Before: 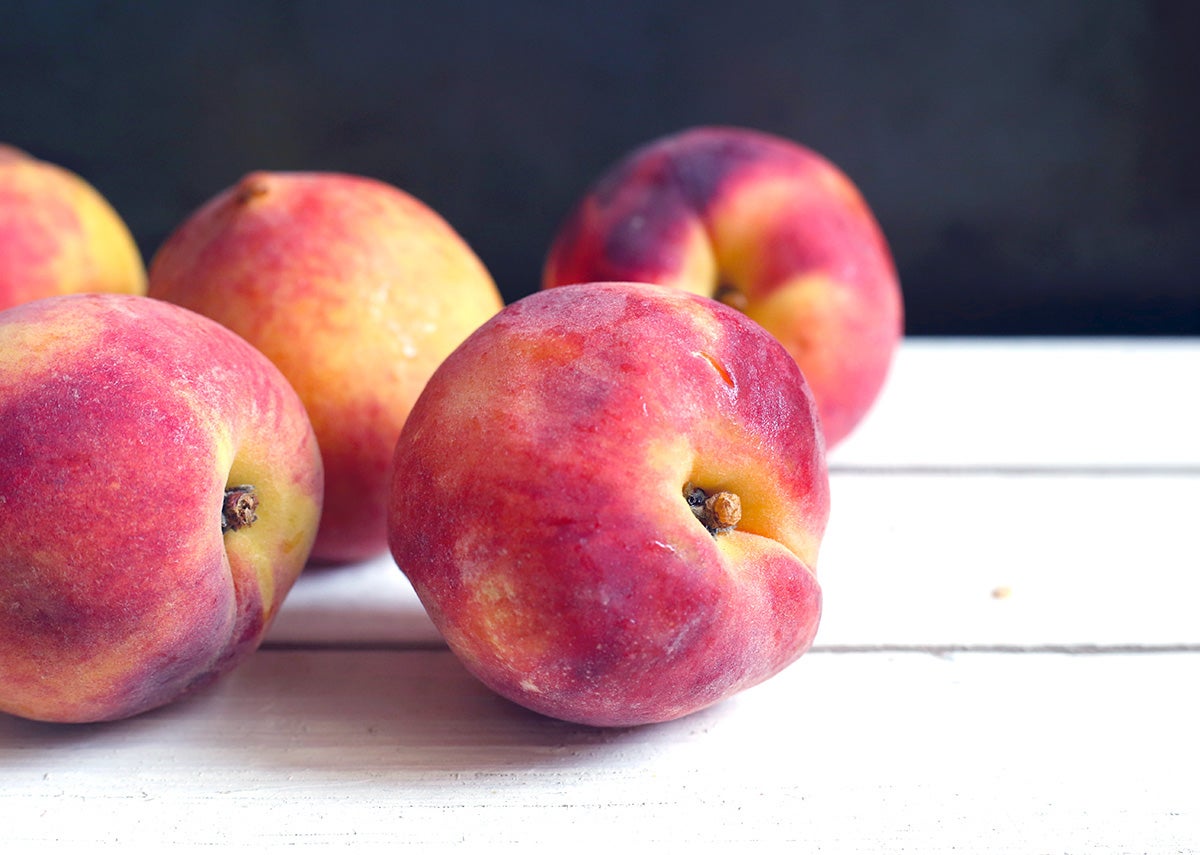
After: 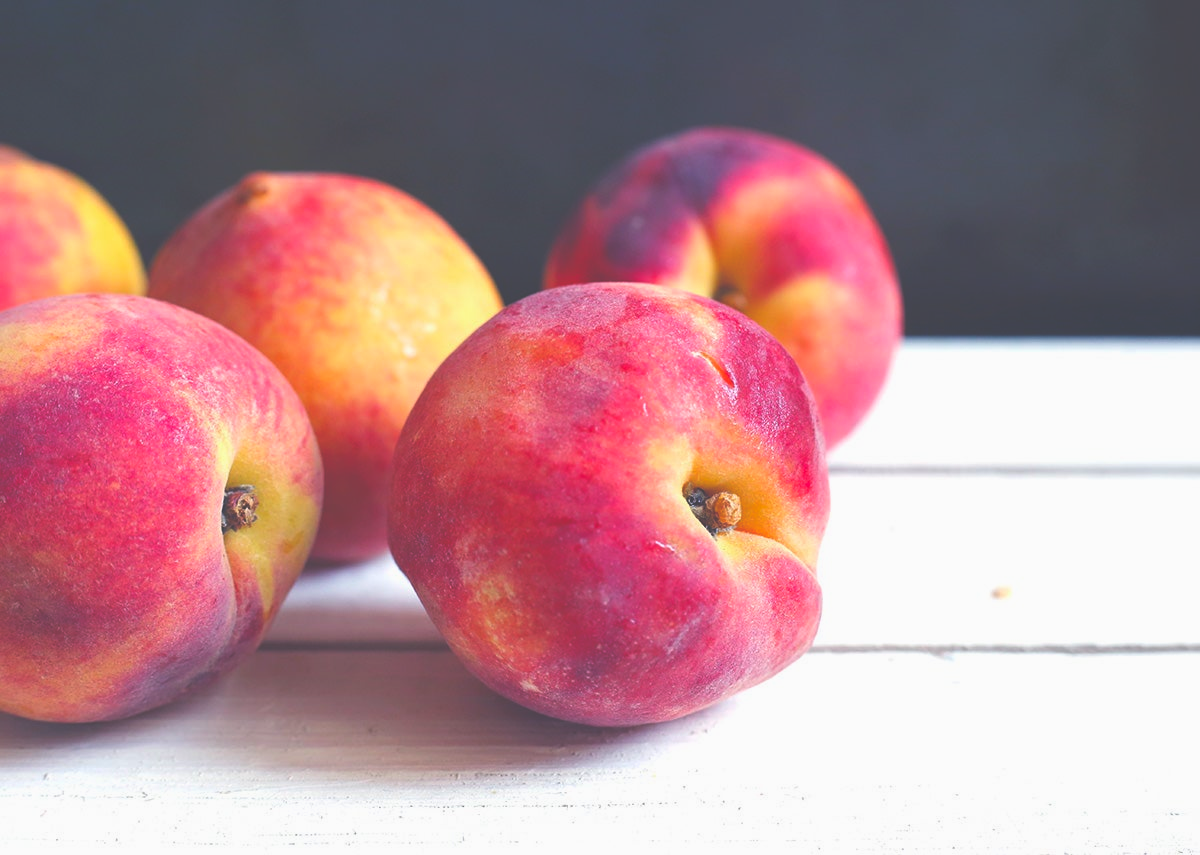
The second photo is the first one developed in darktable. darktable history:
contrast brightness saturation: brightness -0.027, saturation 0.364
exposure: black level correction -0.063, exposure -0.05 EV, compensate exposure bias true, compensate highlight preservation false
